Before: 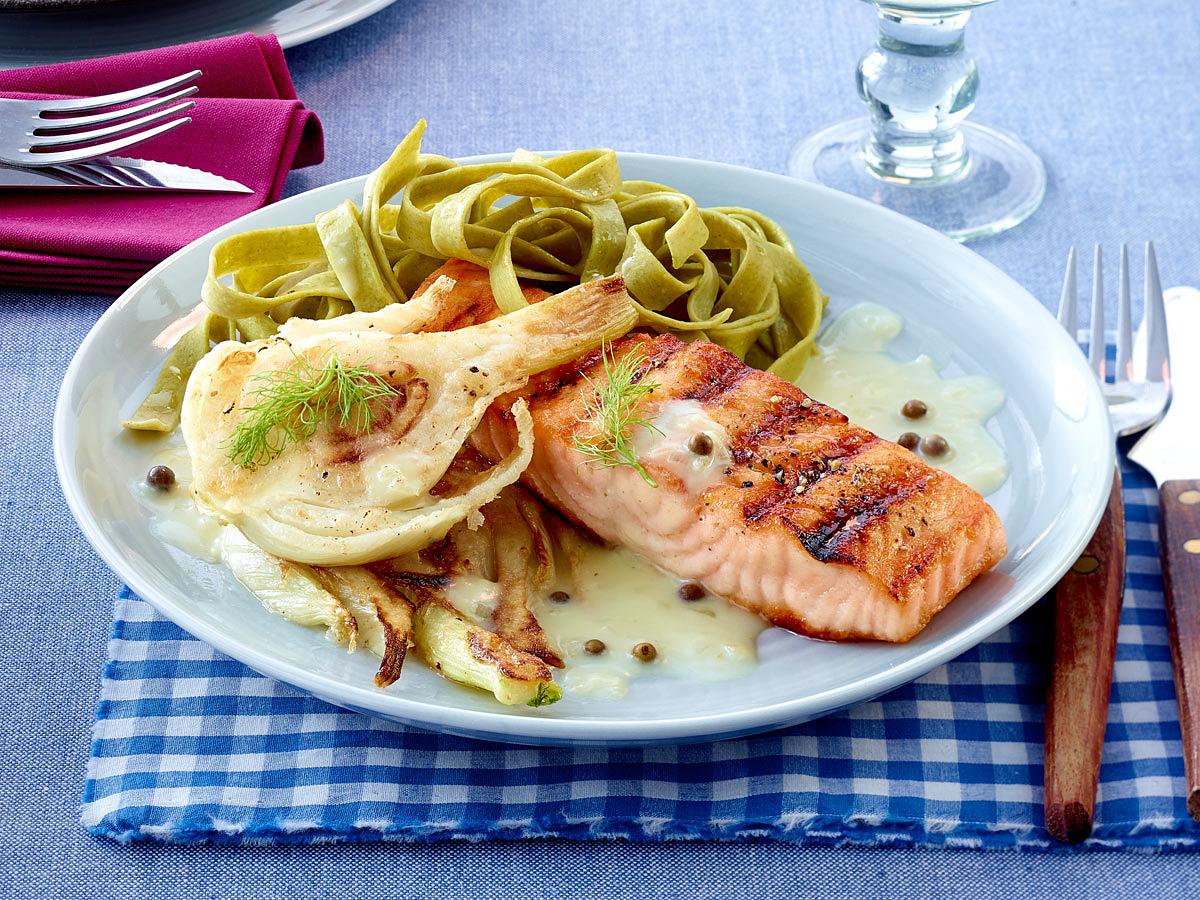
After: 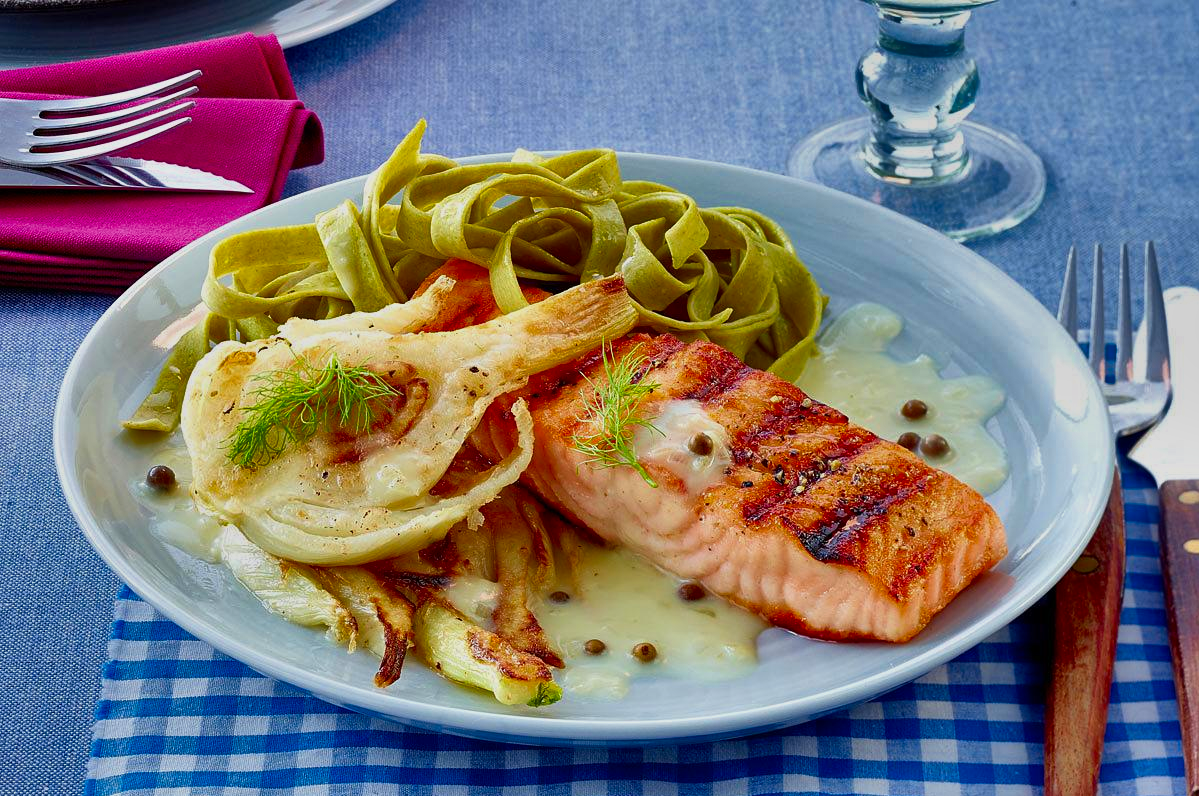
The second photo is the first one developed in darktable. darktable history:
shadows and highlights: shadows 80.73, white point adjustment -9.07, highlights -61.46, soften with gaussian
color zones: curves: ch0 [(0, 0.613) (0.01, 0.613) (0.245, 0.448) (0.498, 0.529) (0.642, 0.665) (0.879, 0.777) (0.99, 0.613)]; ch1 [(0, 0) (0.143, 0) (0.286, 0) (0.429, 0) (0.571, 0) (0.714, 0) (0.857, 0)], mix -121.96%
crop and rotate: top 0%, bottom 11.49%
tone equalizer: on, module defaults
